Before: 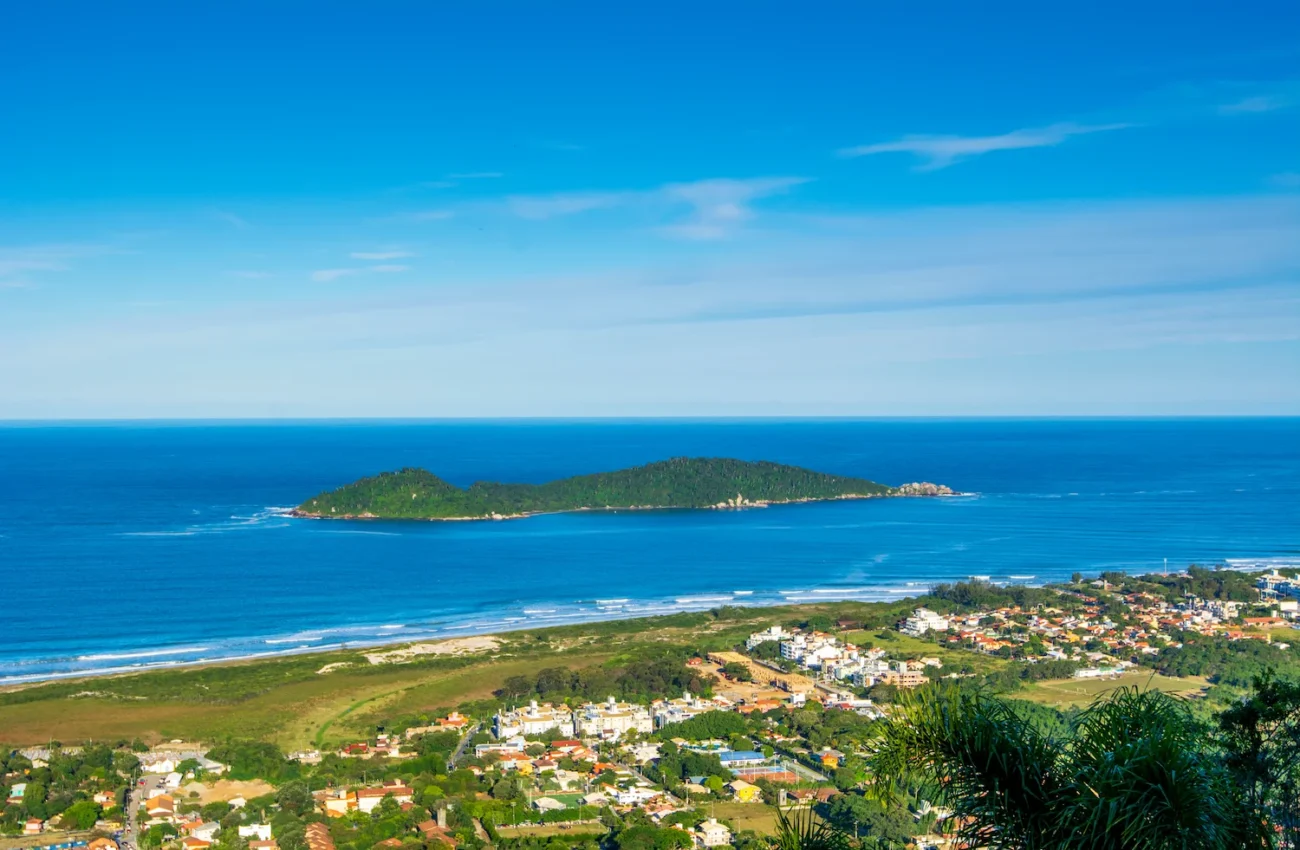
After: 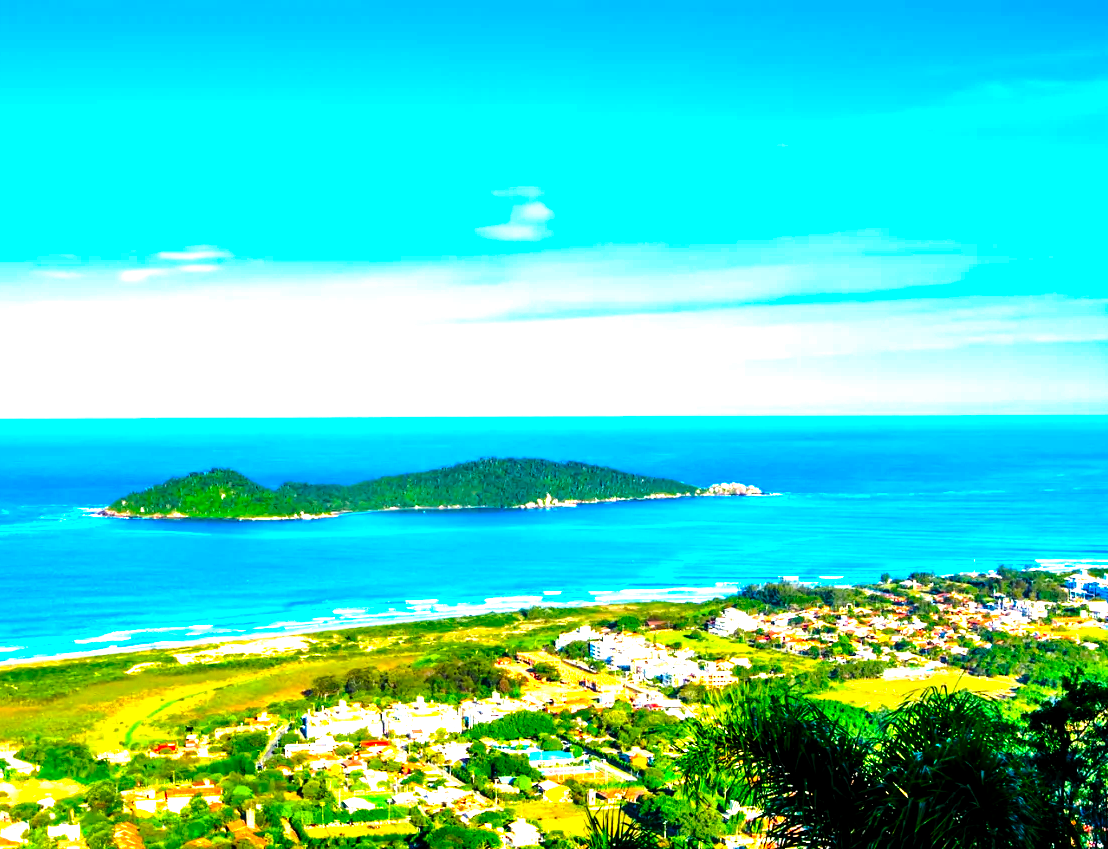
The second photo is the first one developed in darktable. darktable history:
base curve: curves: ch0 [(0, 0) (0.028, 0.03) (0.121, 0.232) (0.46, 0.748) (0.859, 0.968) (1, 1)], preserve colors none
levels: levels [0.044, 0.475, 0.791]
crop and rotate: left 14.743%
color correction: highlights b* -0.058, saturation 2.16
